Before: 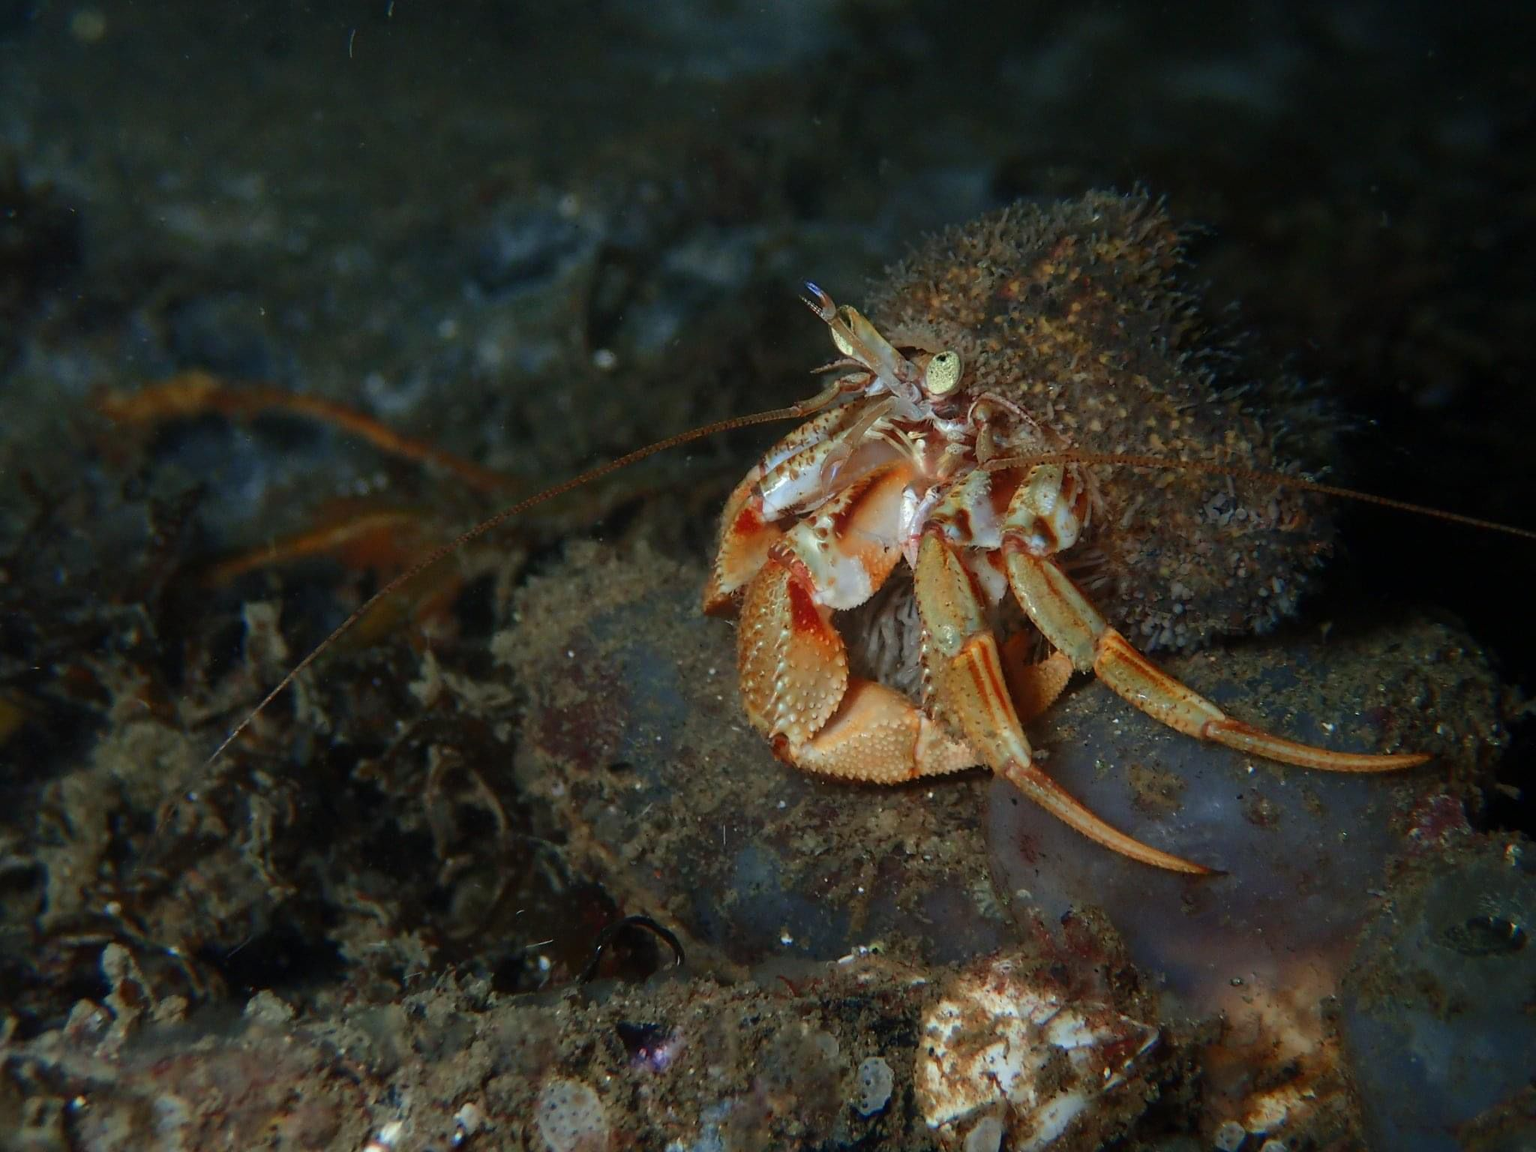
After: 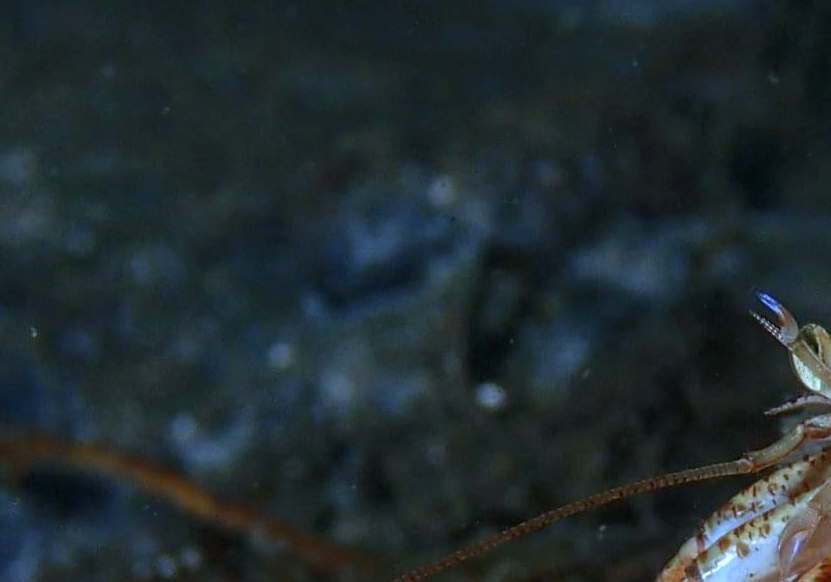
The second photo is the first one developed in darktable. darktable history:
crop: left 15.452%, top 5.459%, right 43.956%, bottom 56.62%
local contrast: on, module defaults
white balance: red 0.871, blue 1.249
